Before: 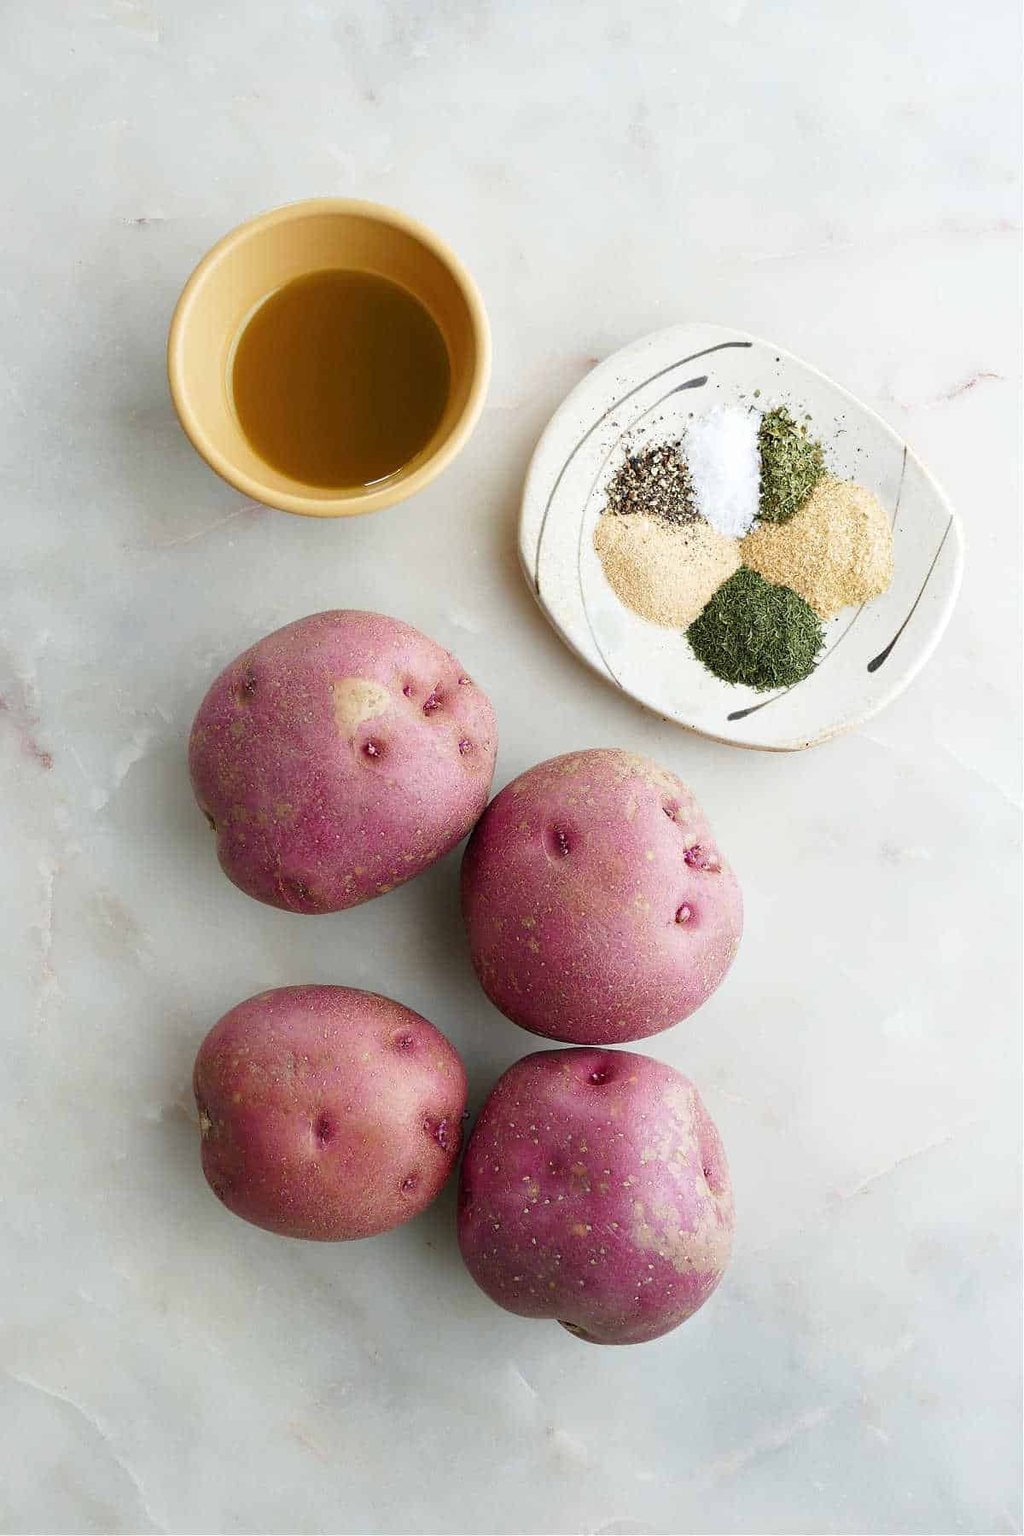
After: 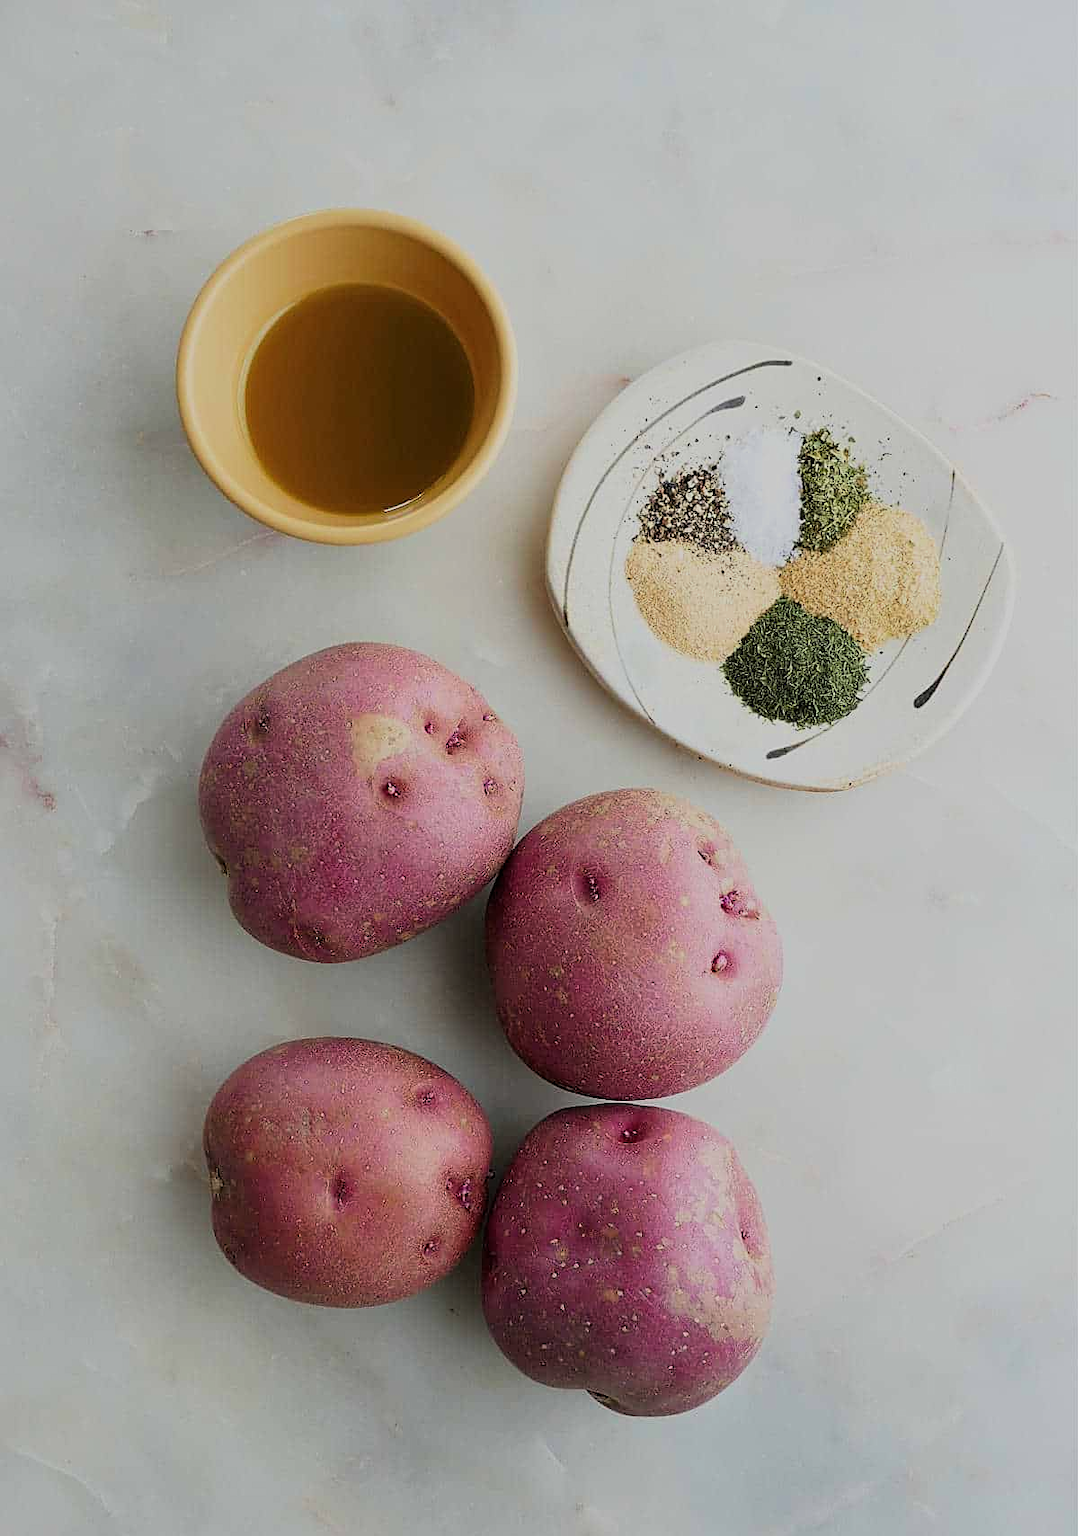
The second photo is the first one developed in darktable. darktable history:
sharpen: on, module defaults
tone curve: curves: ch0 [(0, 0) (0.8, 0.757) (1, 1)], preserve colors none
filmic rgb: black relative exposure -16 EV, white relative exposure 6.07 EV, threshold 3.01 EV, hardness 5.24, color science v6 (2022), enable highlight reconstruction true
crop and rotate: top 0.004%, bottom 5.017%
